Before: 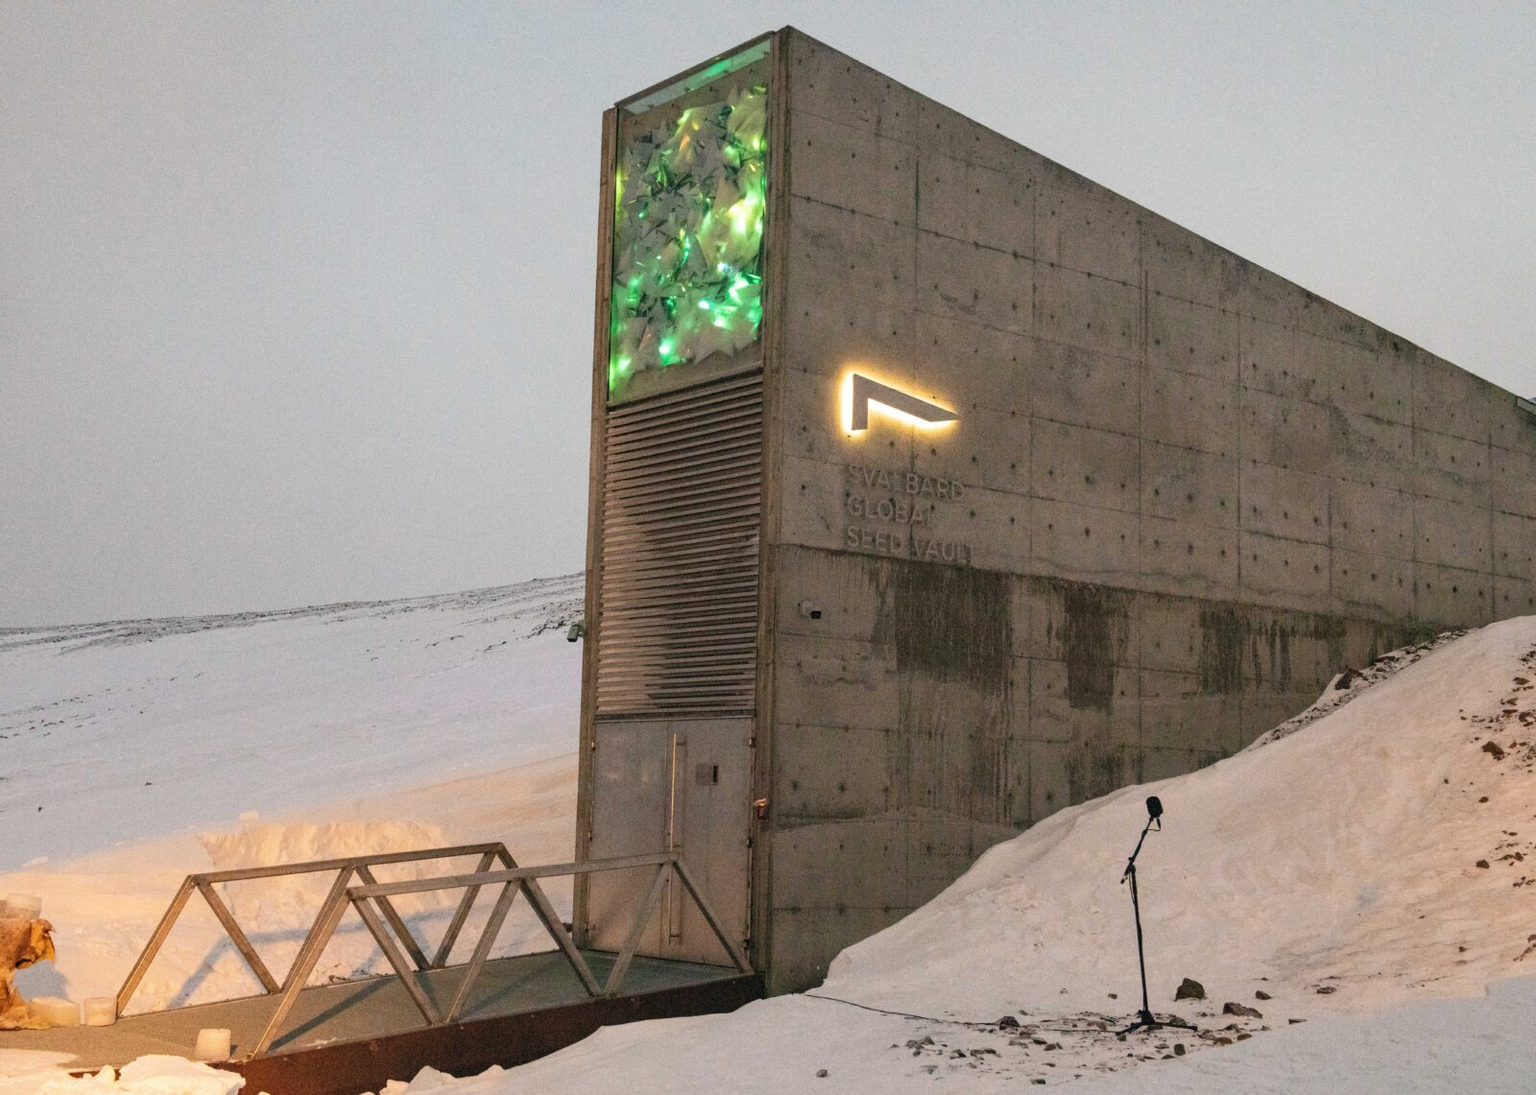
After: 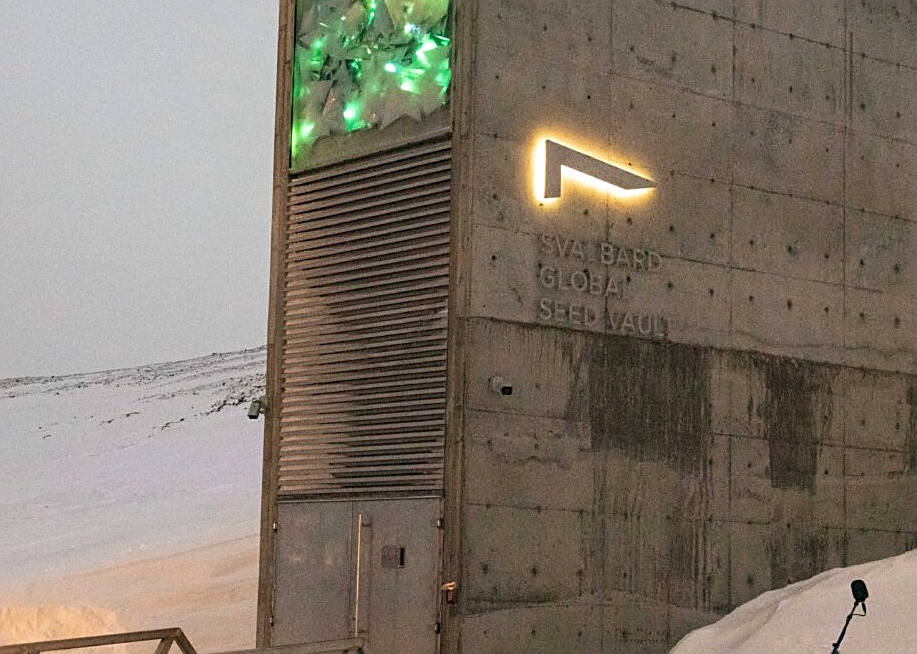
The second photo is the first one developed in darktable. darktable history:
sharpen: on, module defaults
crop: left 21.465%, top 21.974%, right 21.209%, bottom 20.7%
